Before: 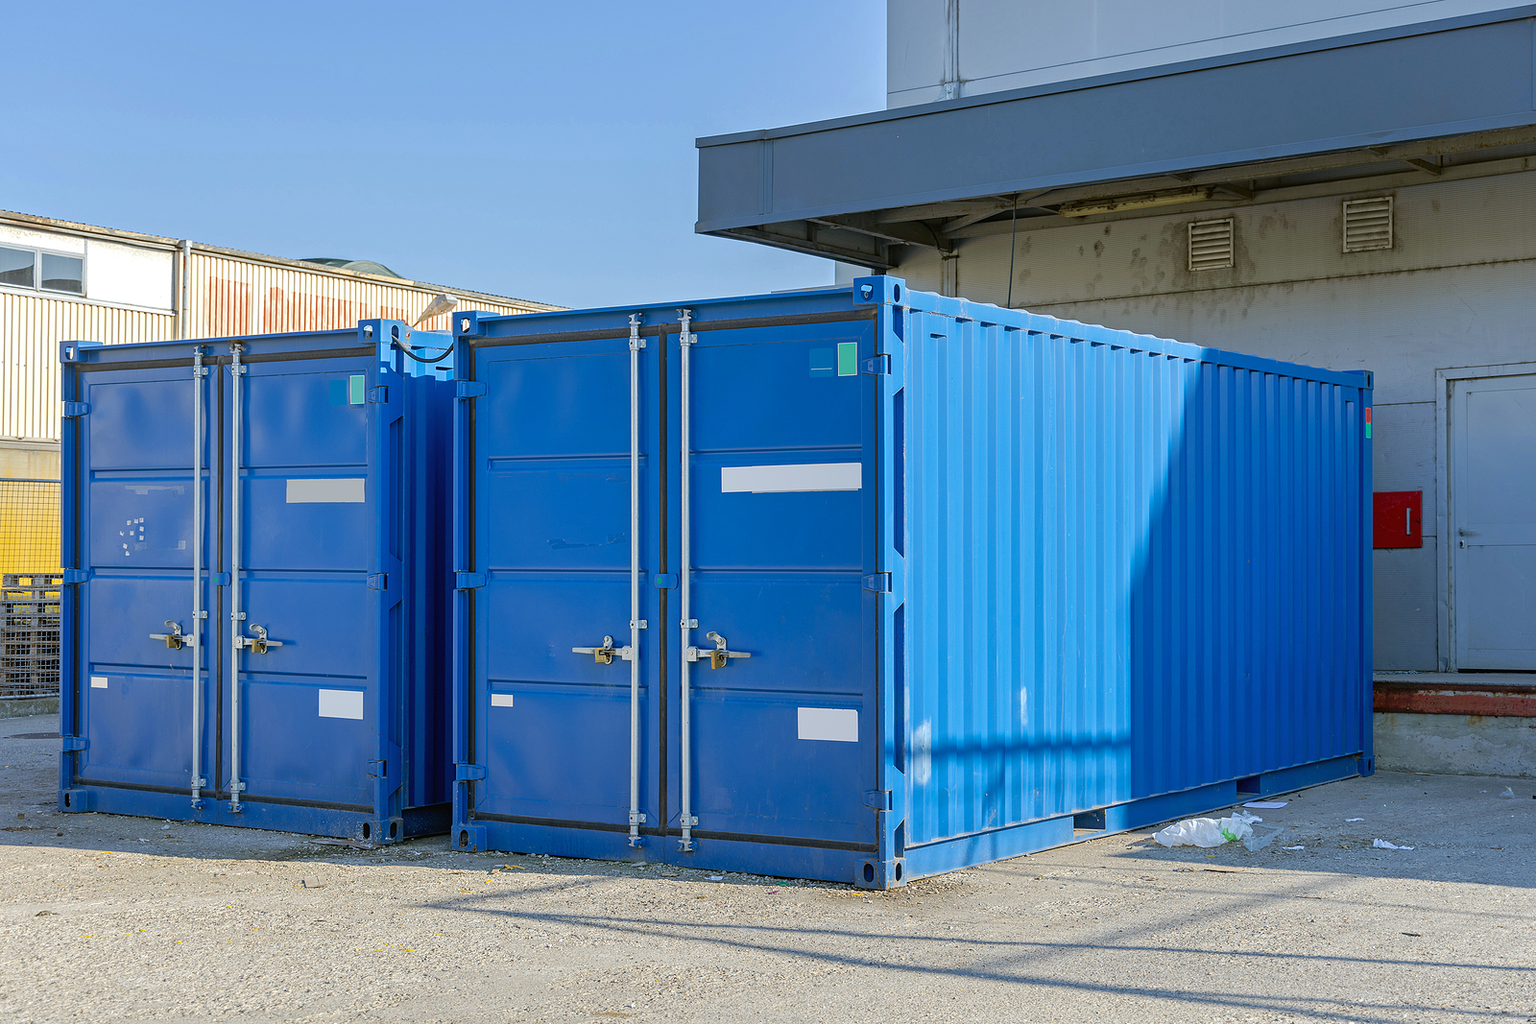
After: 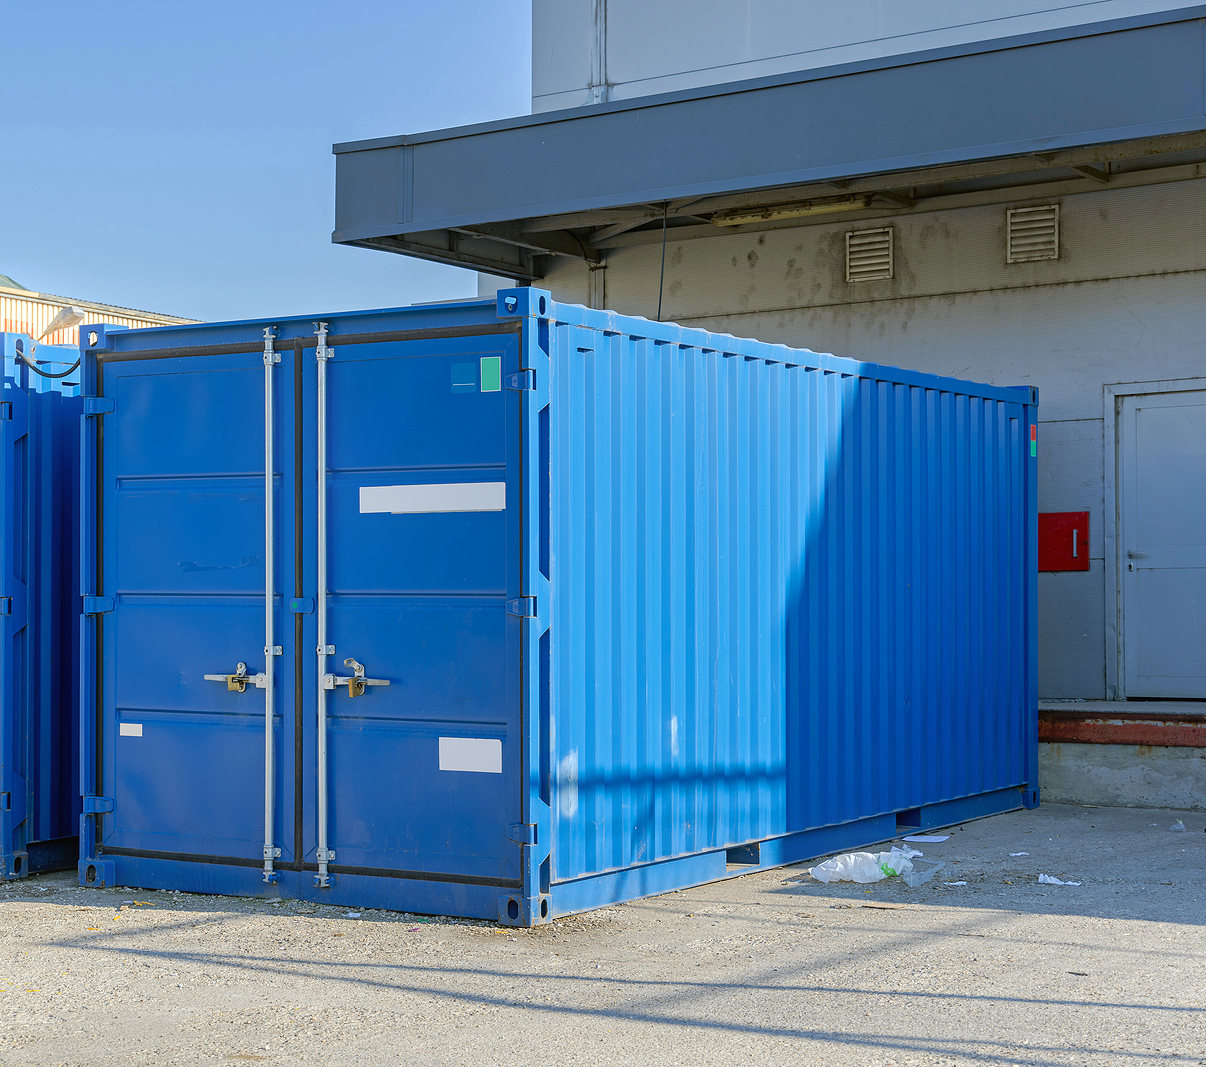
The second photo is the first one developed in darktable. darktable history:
bloom: size 5%, threshold 95%, strength 15%
crop and rotate: left 24.6%
